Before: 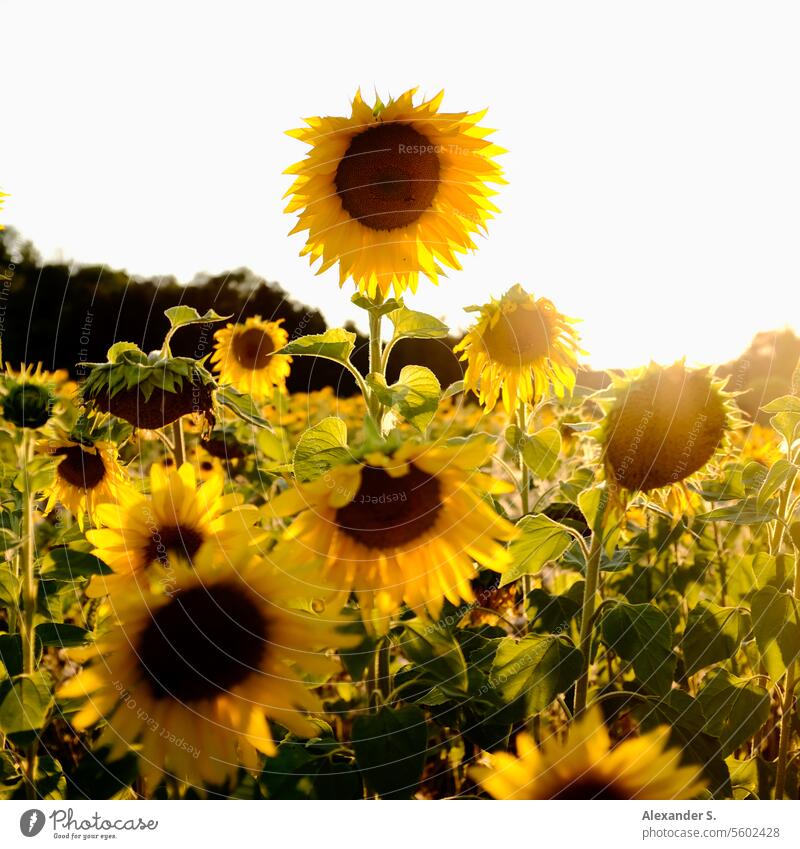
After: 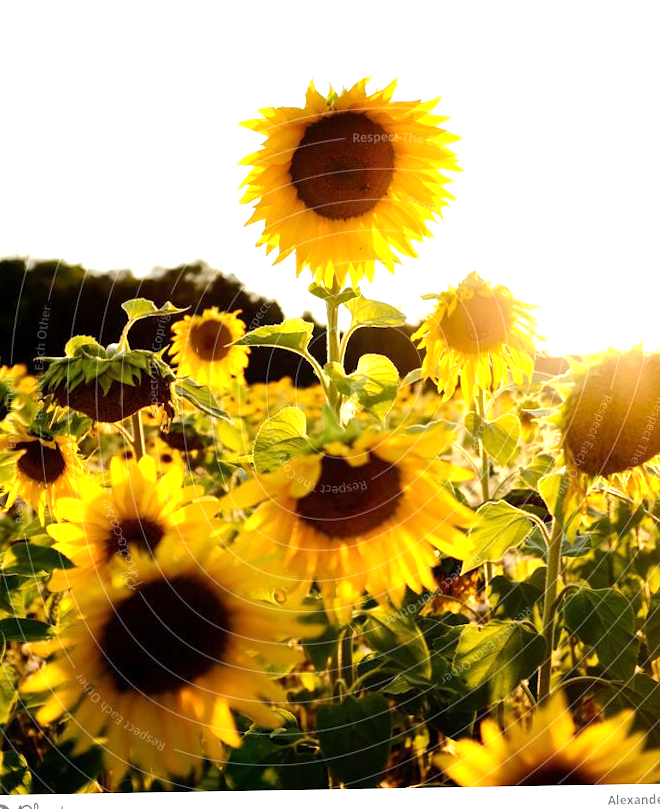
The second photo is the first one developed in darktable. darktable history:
crop and rotate: angle 0.982°, left 4.357%, top 0.46%, right 11.542%, bottom 2.413%
exposure: exposure 0.603 EV, compensate exposure bias true, compensate highlight preservation false
